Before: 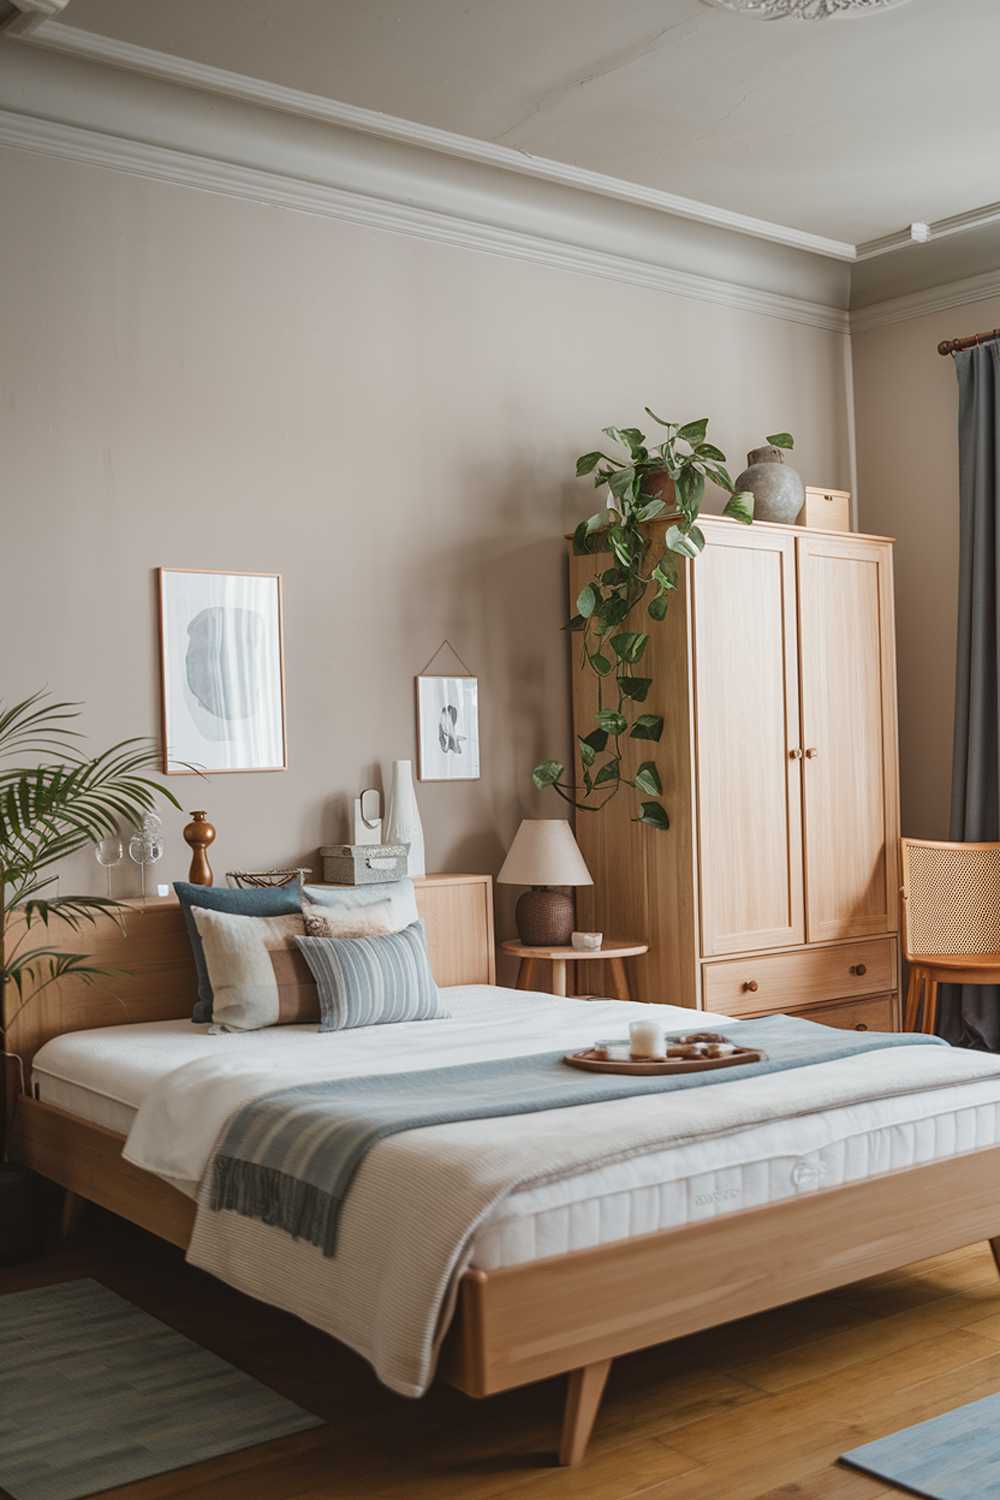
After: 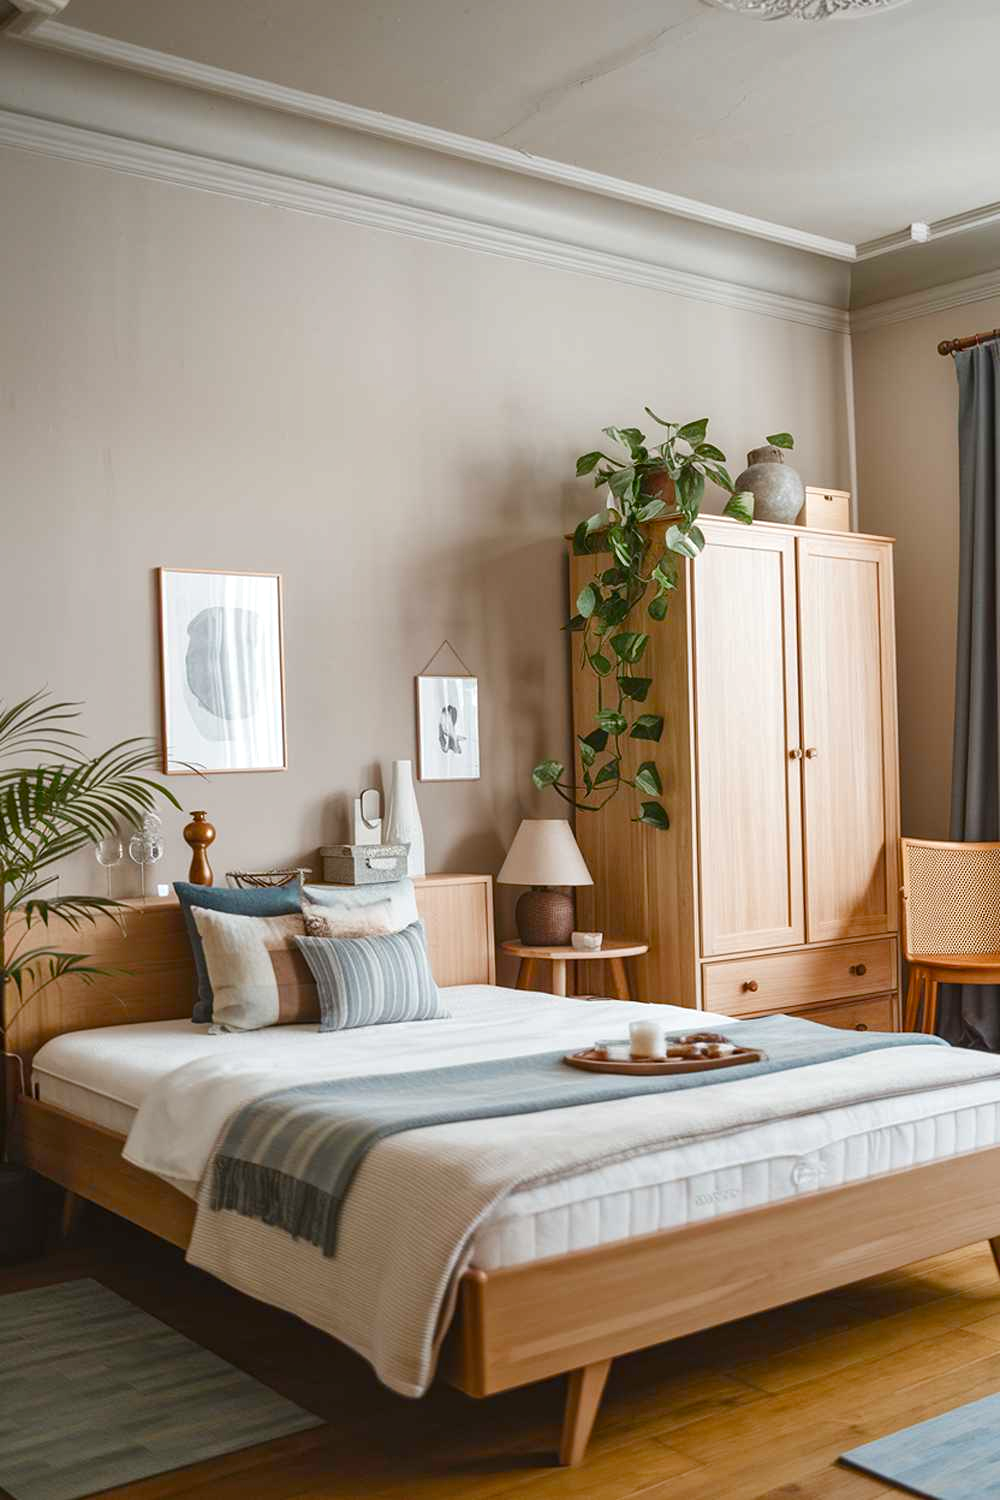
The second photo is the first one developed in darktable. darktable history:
local contrast: mode bilateral grid, contrast 20, coarseness 50, detail 120%, midtone range 0.2
color balance rgb: perceptual saturation grading › global saturation 20%, perceptual saturation grading › highlights -25%, perceptual saturation grading › shadows 25%
exposure: exposure 0.2 EV, compensate highlight preservation false
